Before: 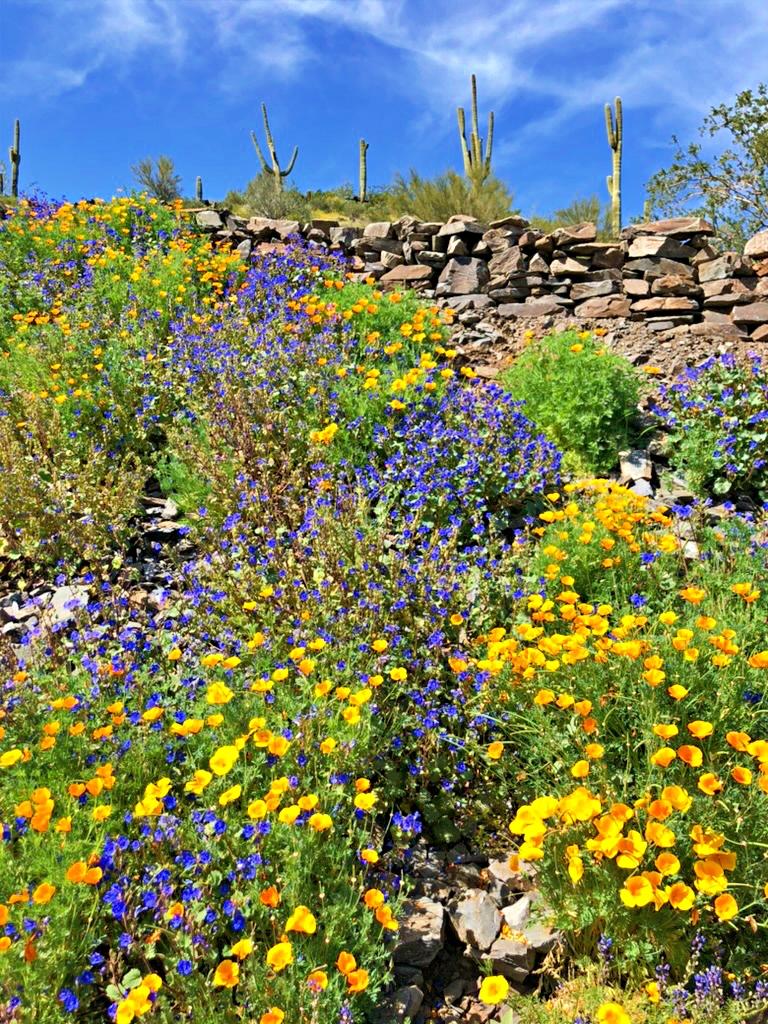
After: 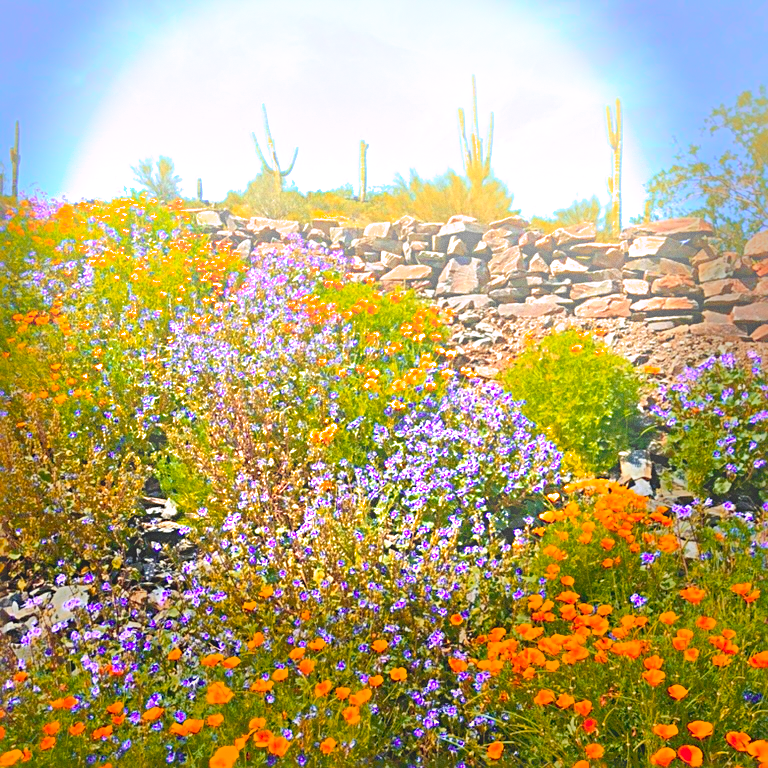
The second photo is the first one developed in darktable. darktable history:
crop: bottom 24.988%
color zones: curves: ch0 [(0.473, 0.374) (0.742, 0.784)]; ch1 [(0.354, 0.737) (0.742, 0.705)]; ch2 [(0.318, 0.421) (0.758, 0.532)]
tone curve: curves: ch0 [(0, 0) (0.405, 0.351) (1, 1)]
exposure: black level correction 0.003, exposure 0.383 EV
sharpen: radius 2.767
color reconstruction: threshold 101.25
grain: coarseness 7.08 ISO, strength 21.67%, mid-tones bias 59.58%
bloom: size 40%
vignetting: fall-off start 68.33%, fall-off radius 30%, saturation 0.042, center (-0.066, -0.311), width/height ratio 0.992, shape 0.85, dithering 8-bit output
